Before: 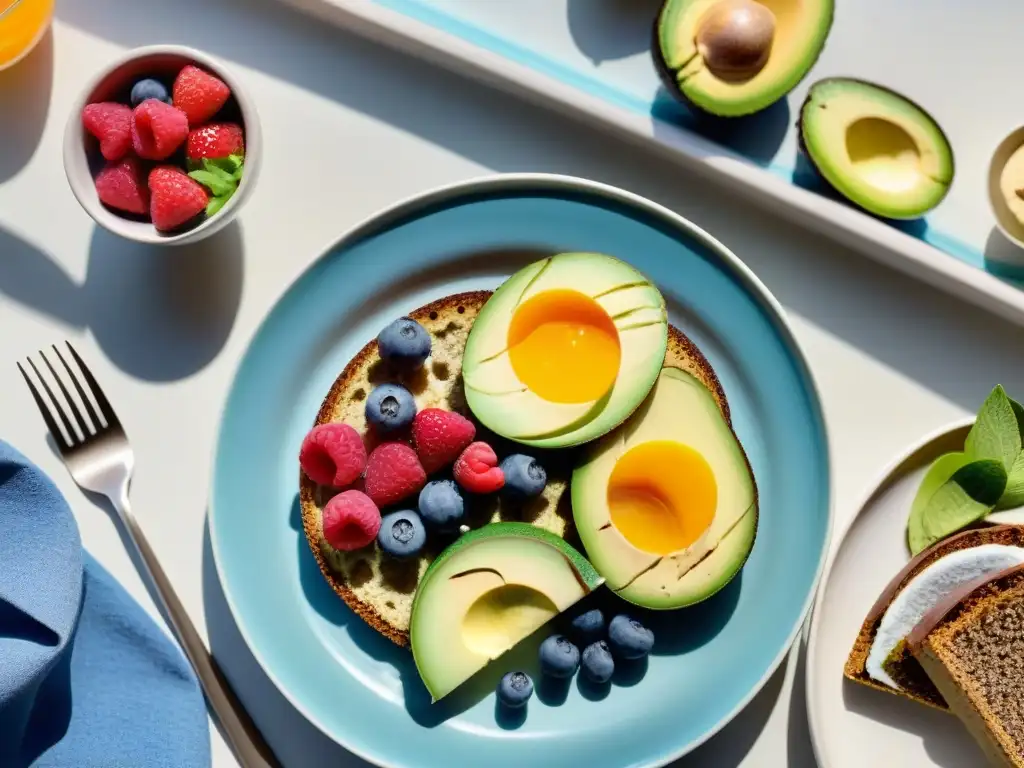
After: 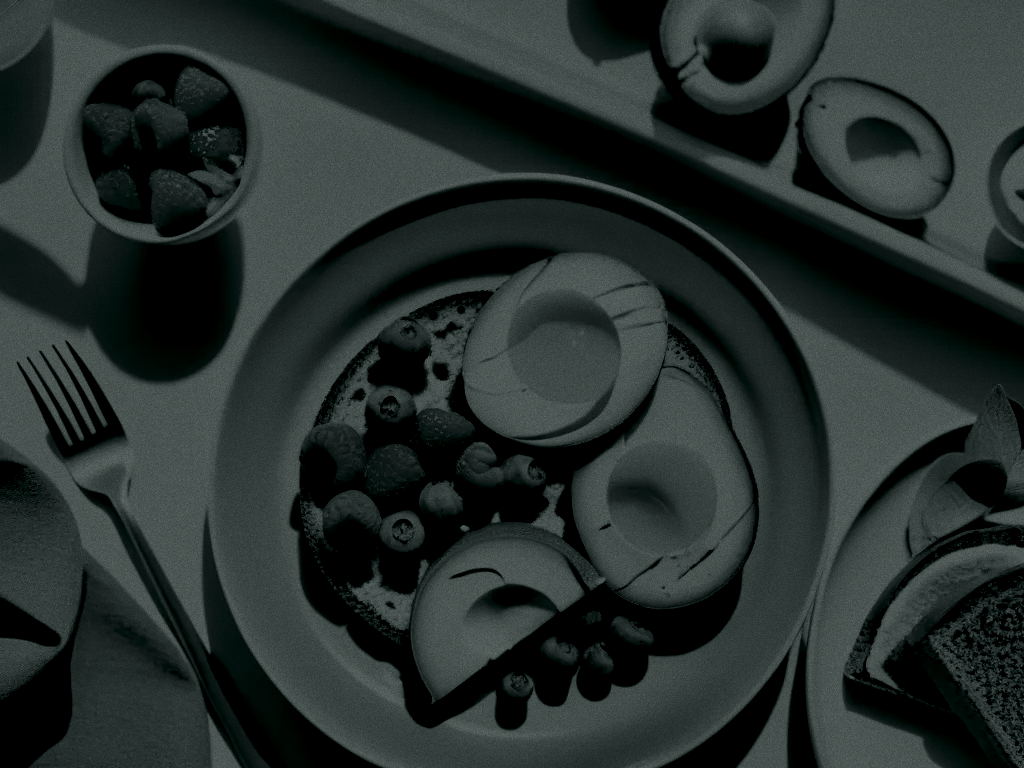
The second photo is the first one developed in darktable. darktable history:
contrast brightness saturation: contrast 0.19, brightness -0.11, saturation 0.21
grain: coarseness 3.21 ISO
colorize: hue 90°, saturation 19%, lightness 1.59%, version 1
